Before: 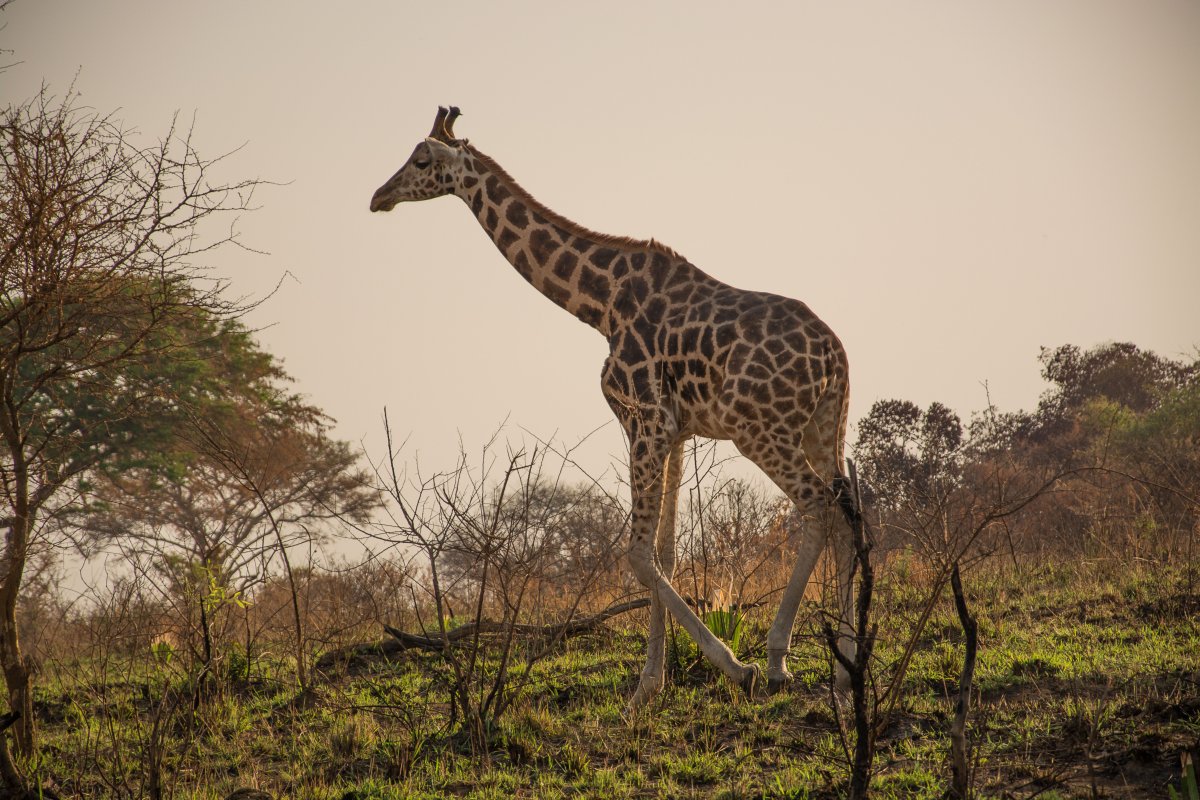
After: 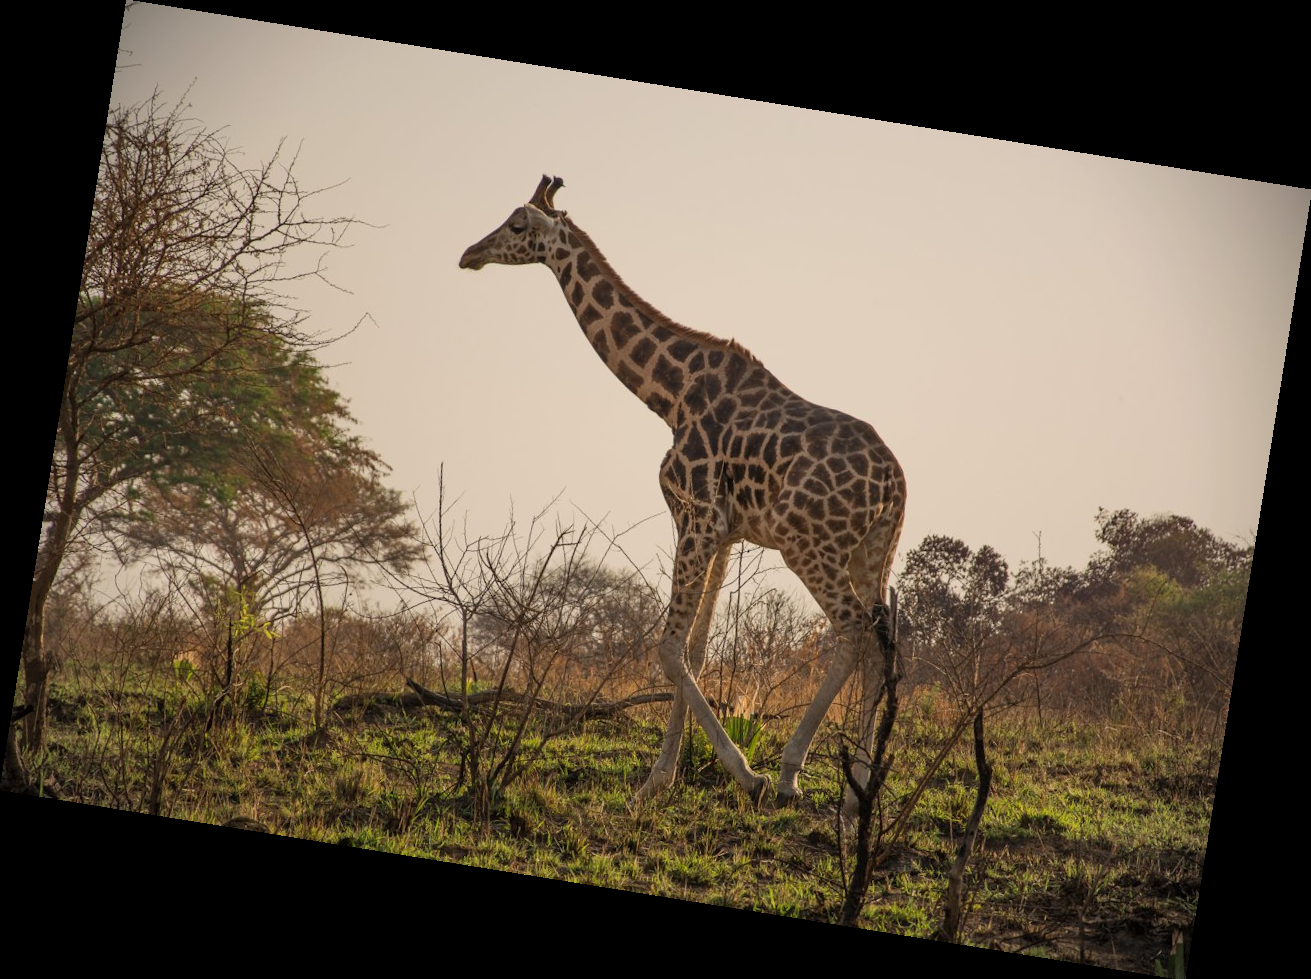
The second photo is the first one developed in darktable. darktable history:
vignetting: brightness -0.167
rotate and perspective: rotation 9.12°, automatic cropping off
